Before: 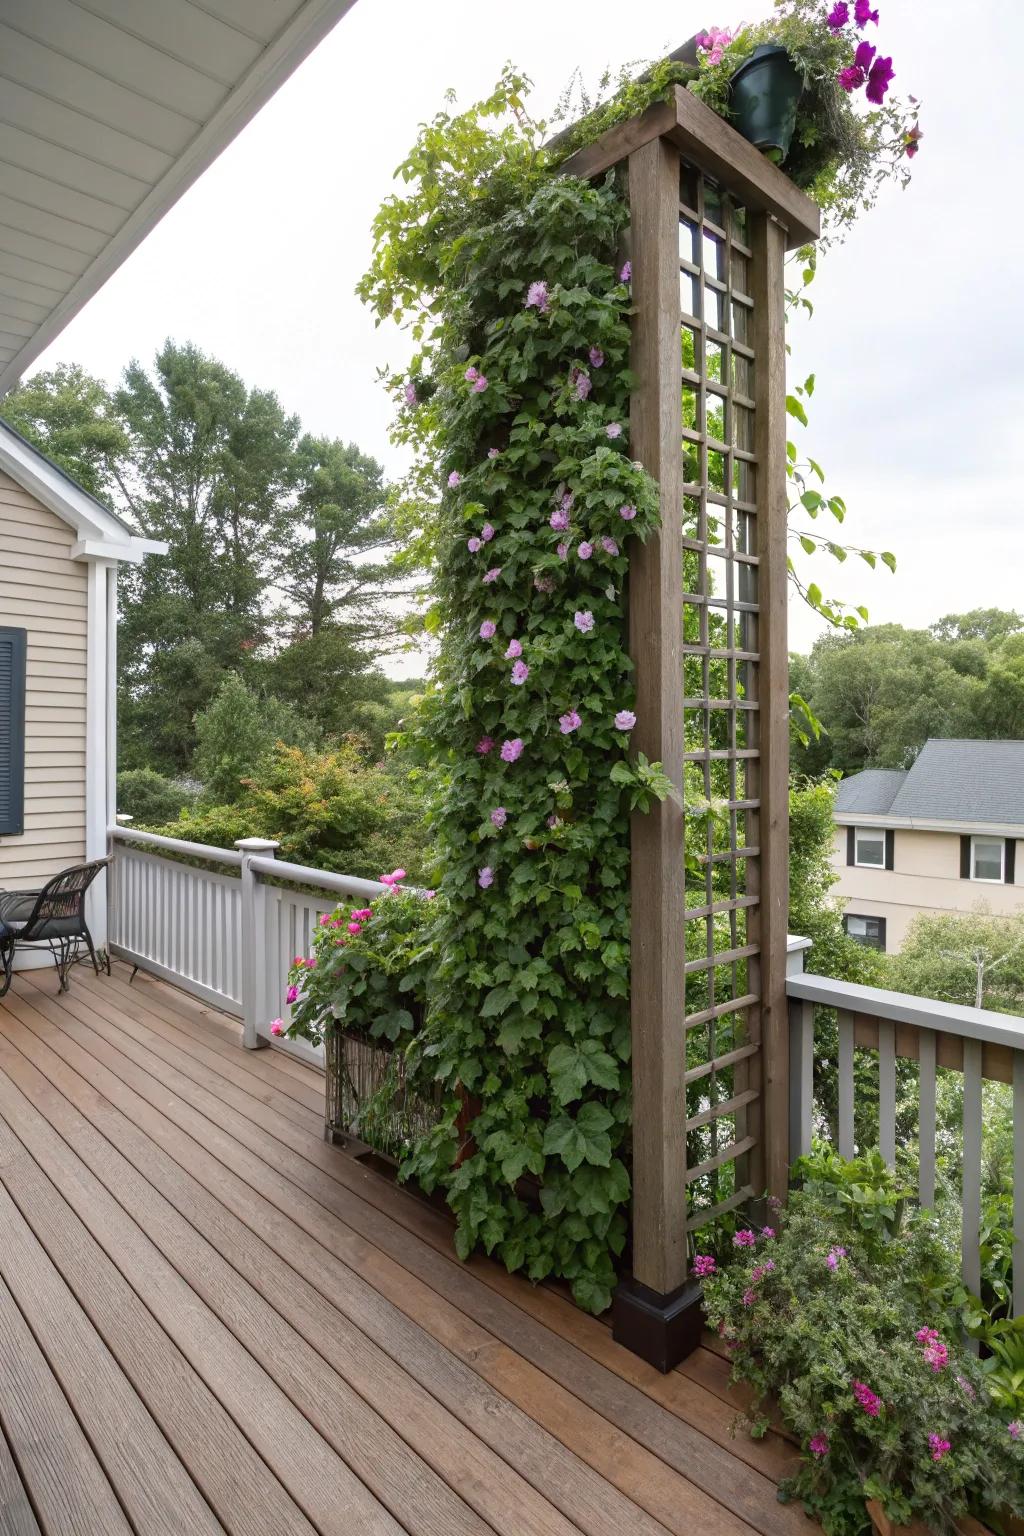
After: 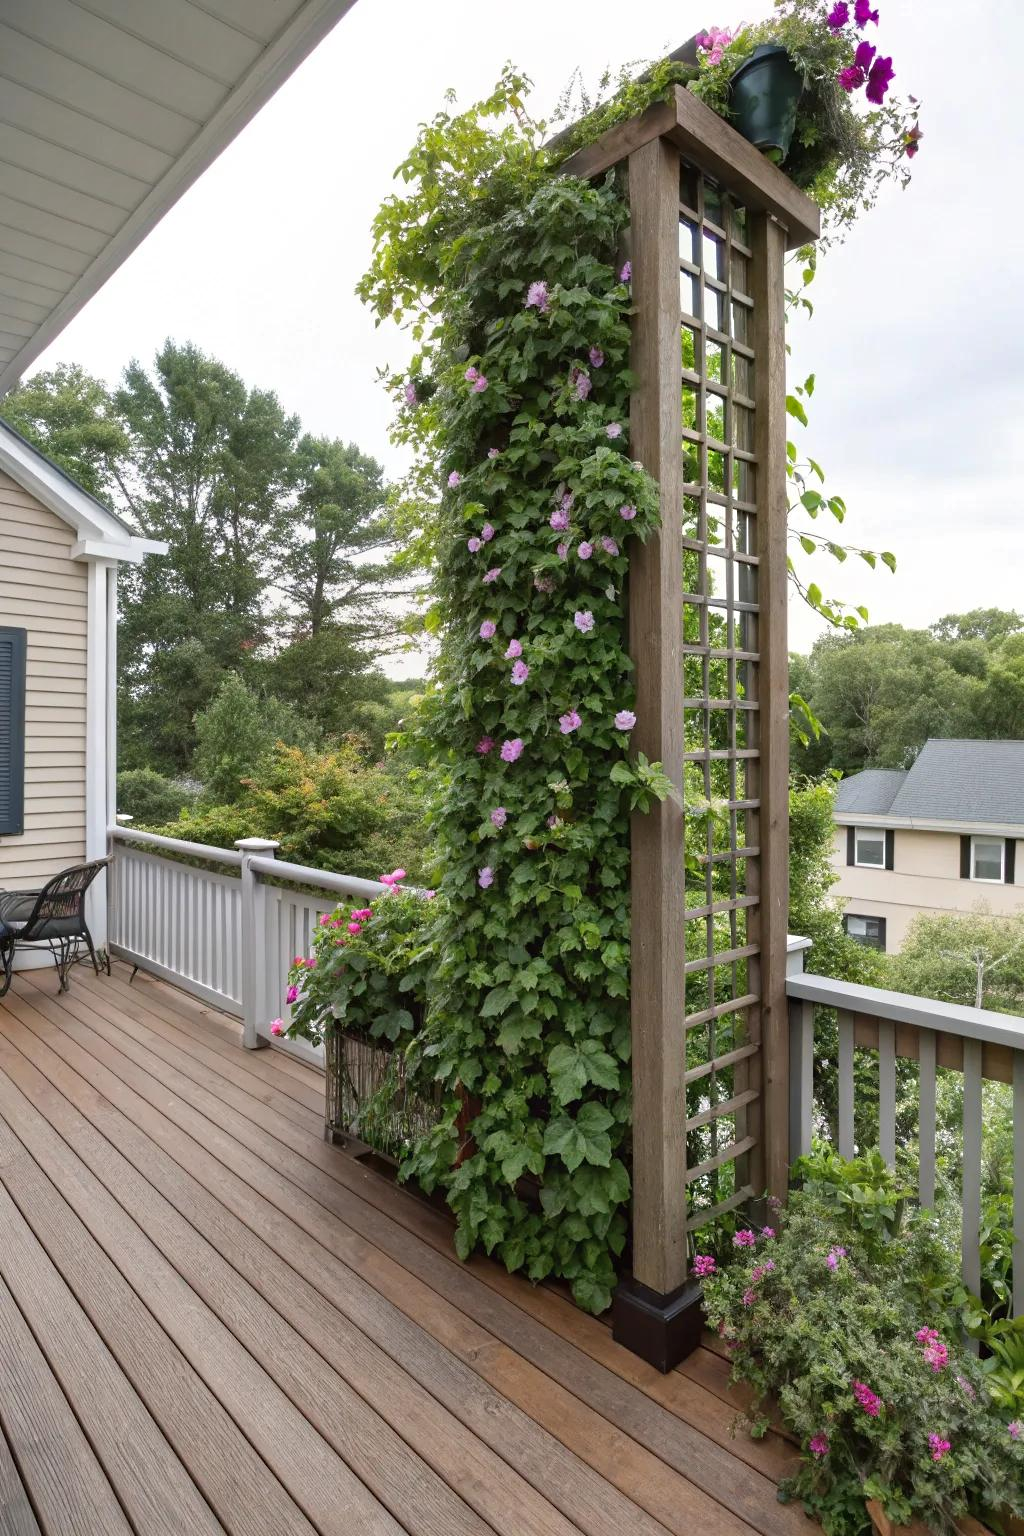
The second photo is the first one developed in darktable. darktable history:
shadows and highlights: shadows 51.95, highlights -28.68, soften with gaussian
sharpen: radius 5.278, amount 0.314, threshold 26.517
